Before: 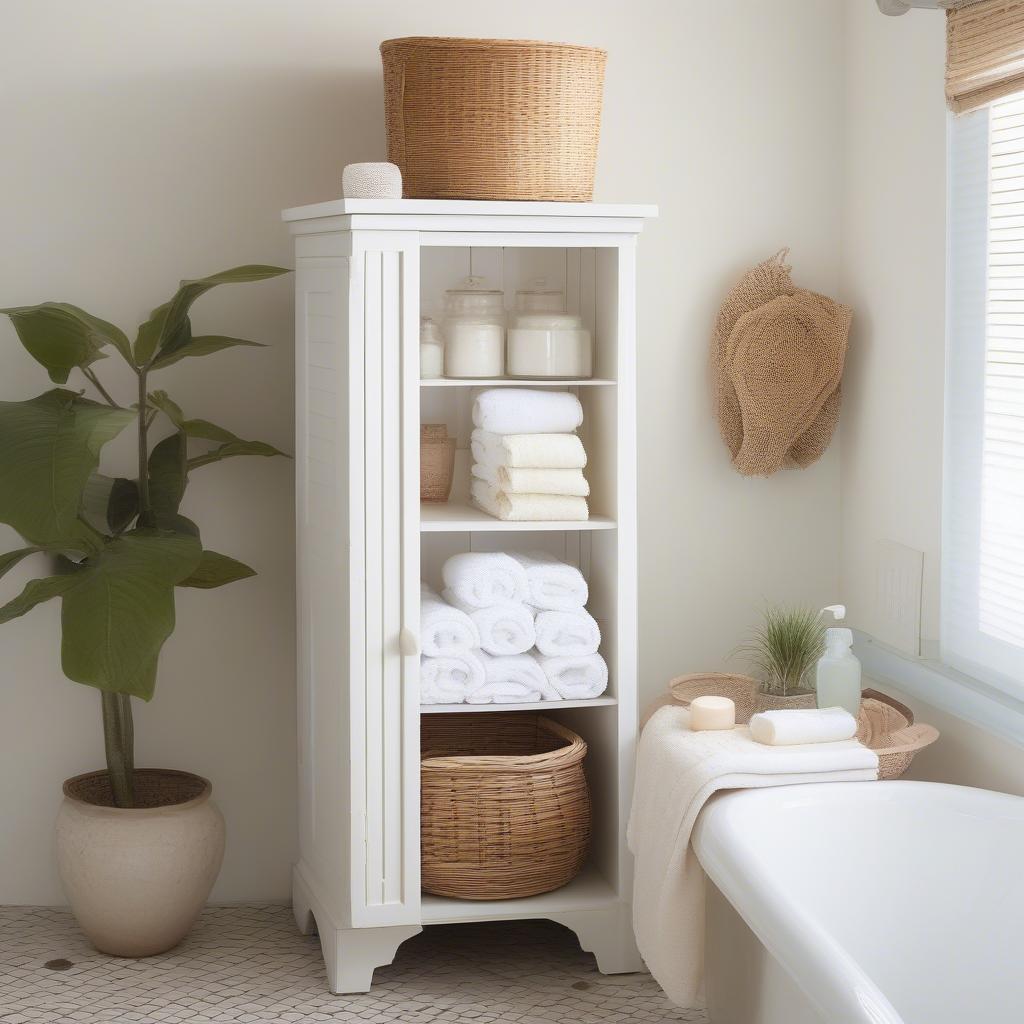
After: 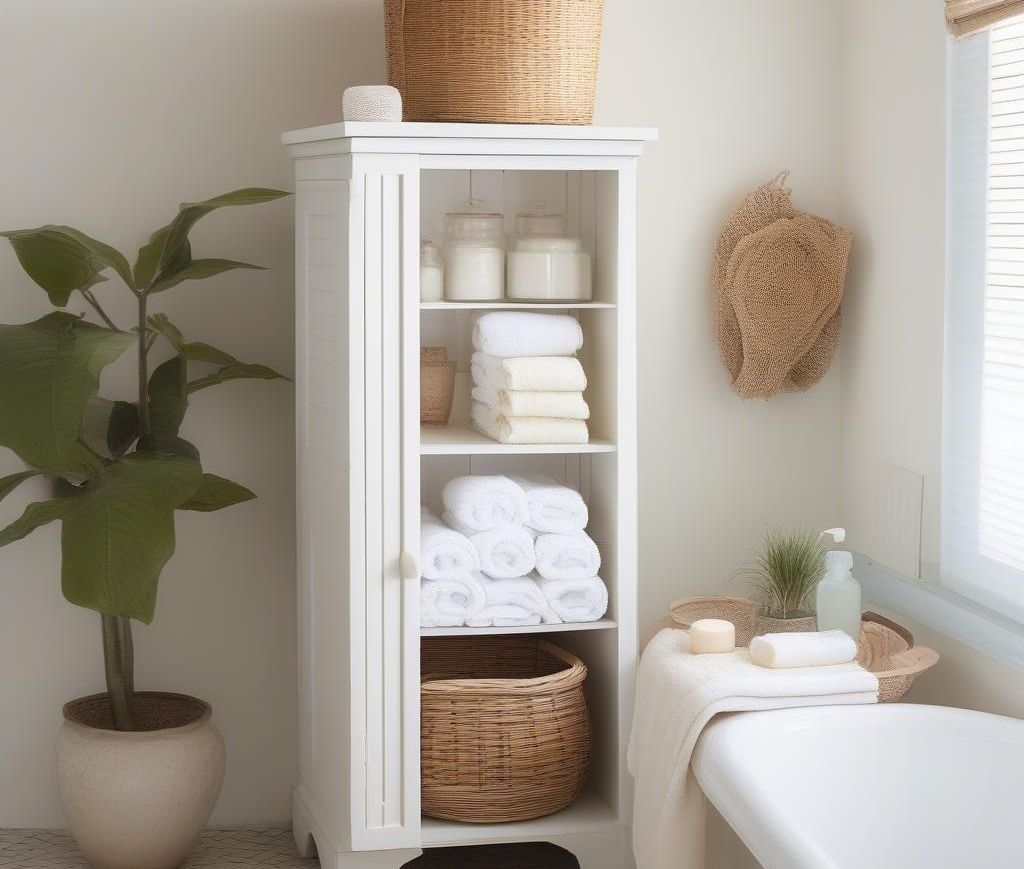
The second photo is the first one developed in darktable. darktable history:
crop: top 7.587%, bottom 7.48%
